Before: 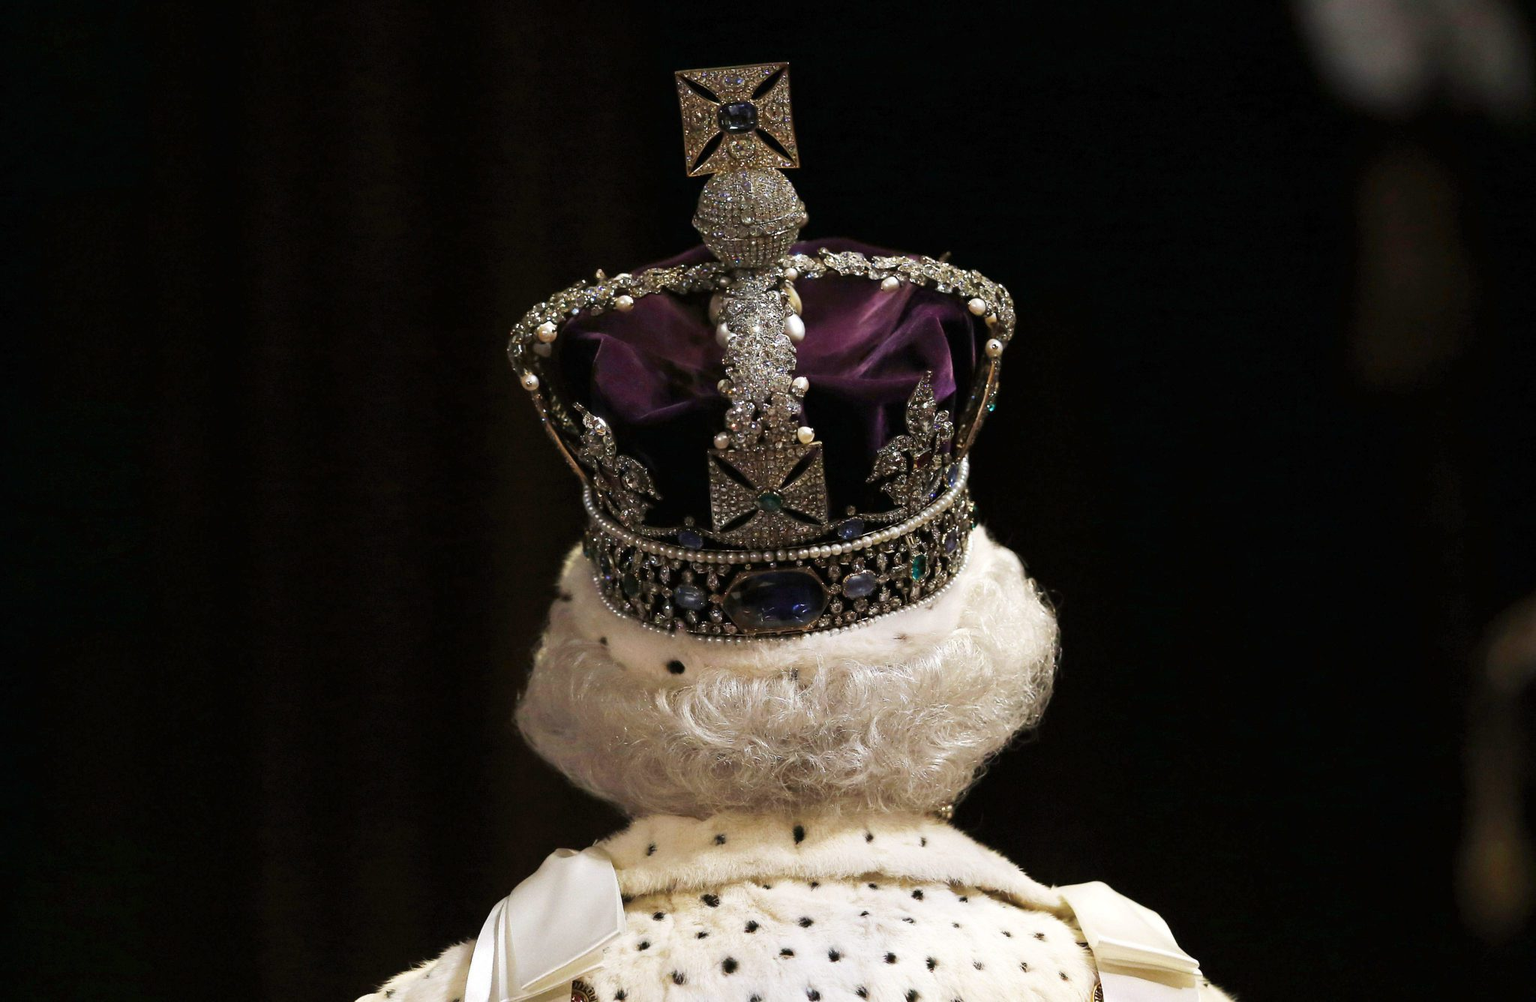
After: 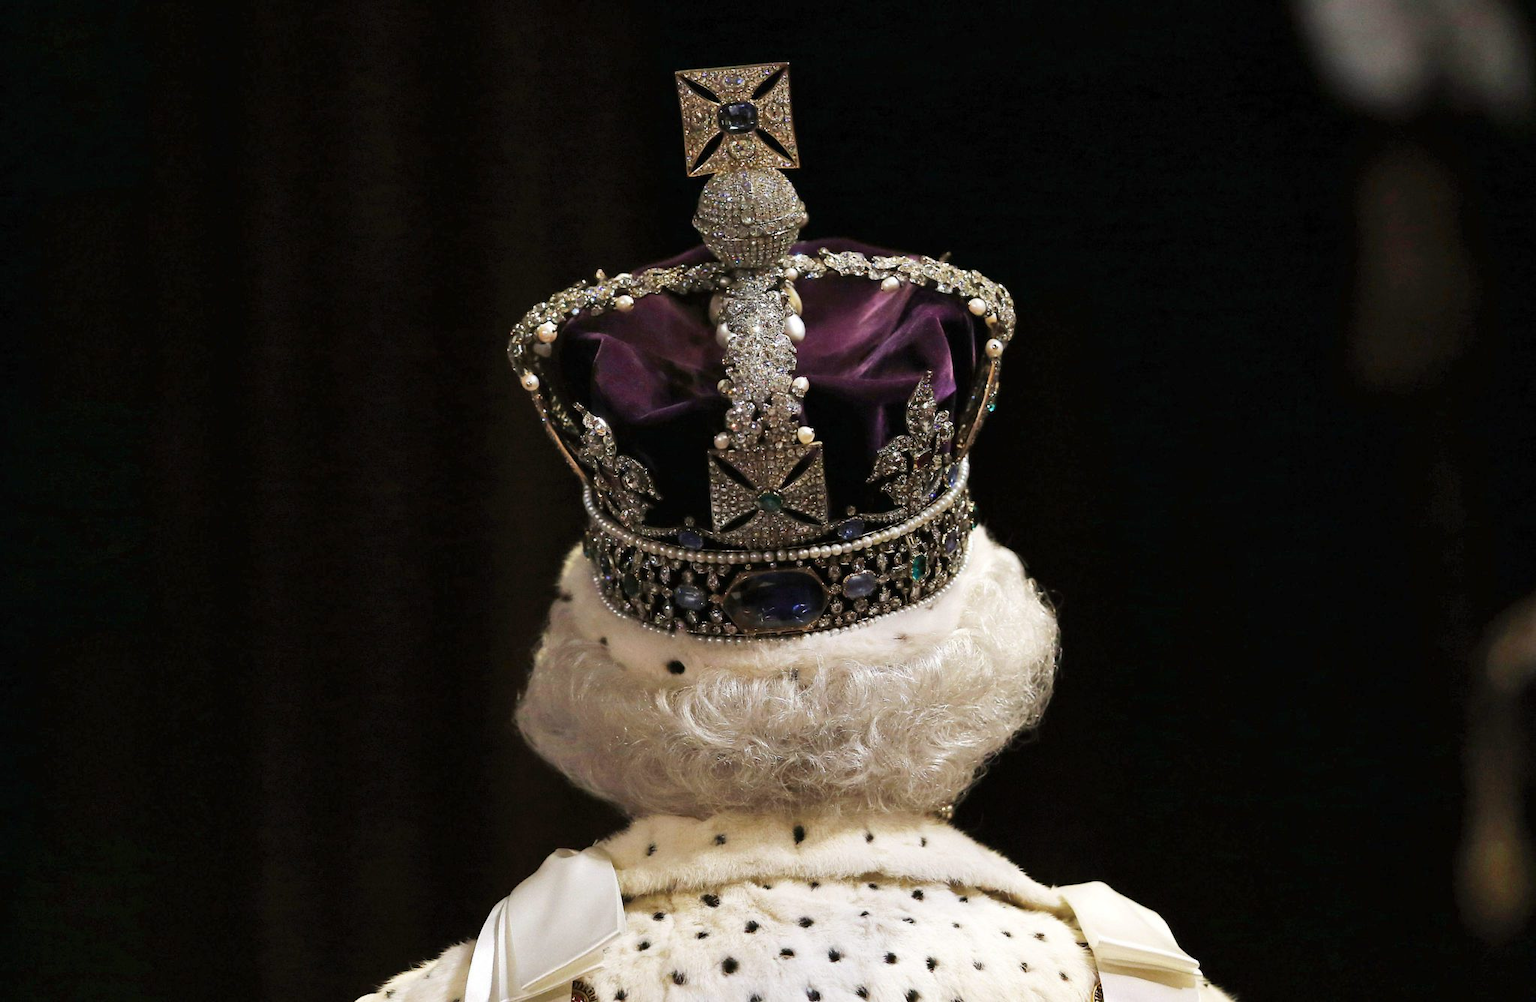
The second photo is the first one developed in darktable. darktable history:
shadows and highlights: shadows 35.31, highlights -34.87, soften with gaussian
